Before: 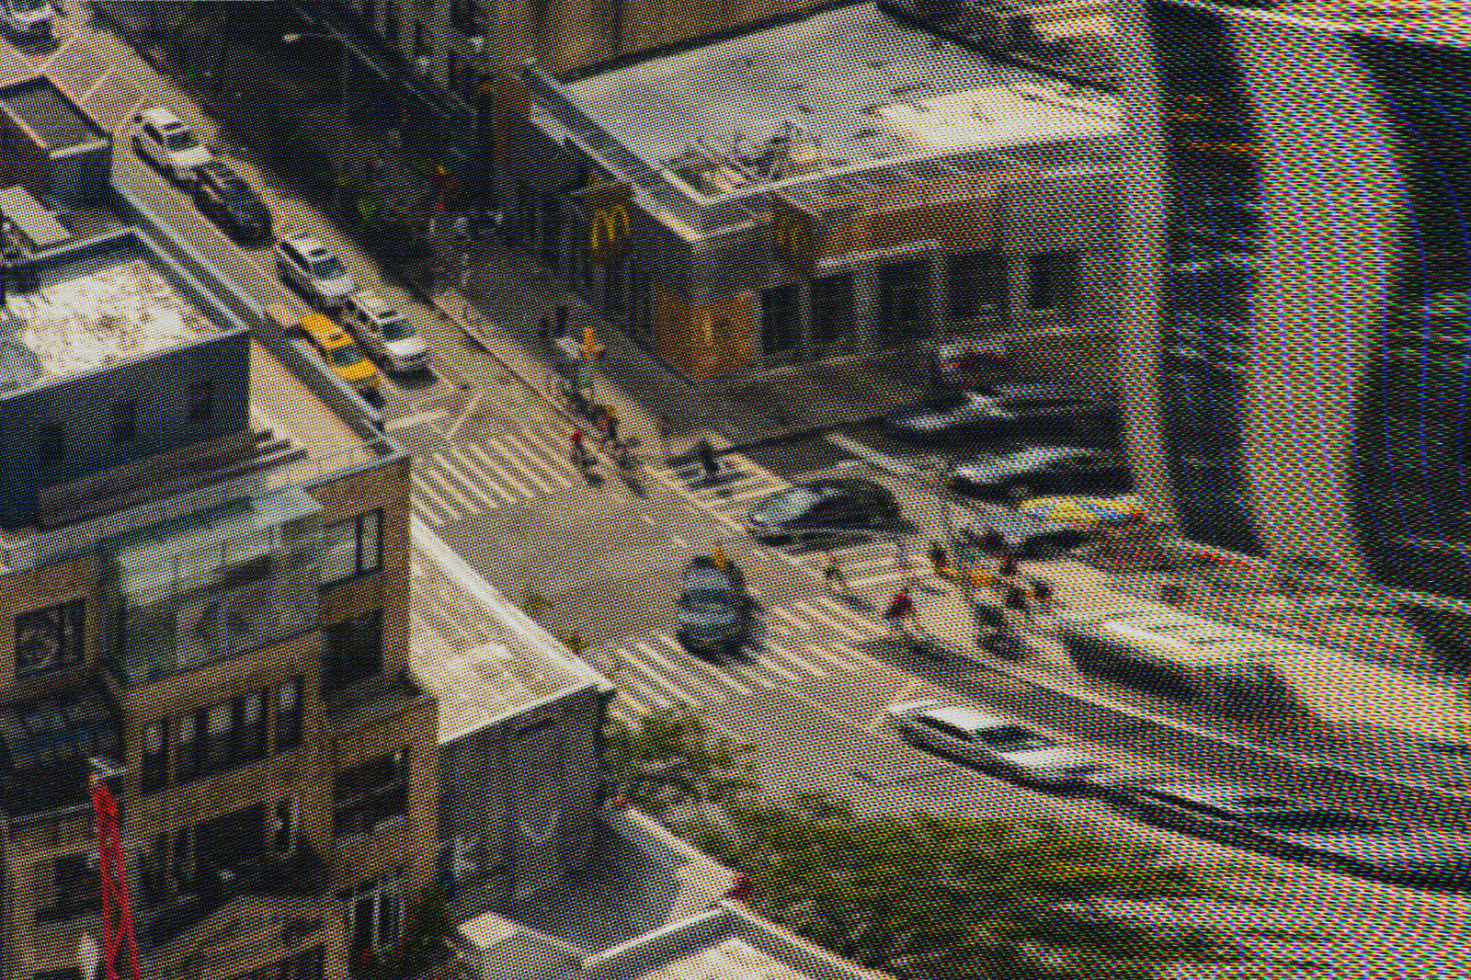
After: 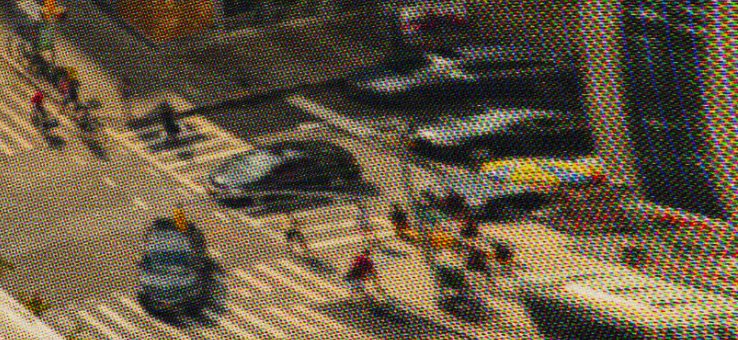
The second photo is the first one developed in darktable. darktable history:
color calibration: x 0.328, y 0.345, temperature 5632.87 K
crop: left 36.645%, top 34.571%, right 13.164%, bottom 30.635%
contrast brightness saturation: contrast 0.078, saturation 0.195
